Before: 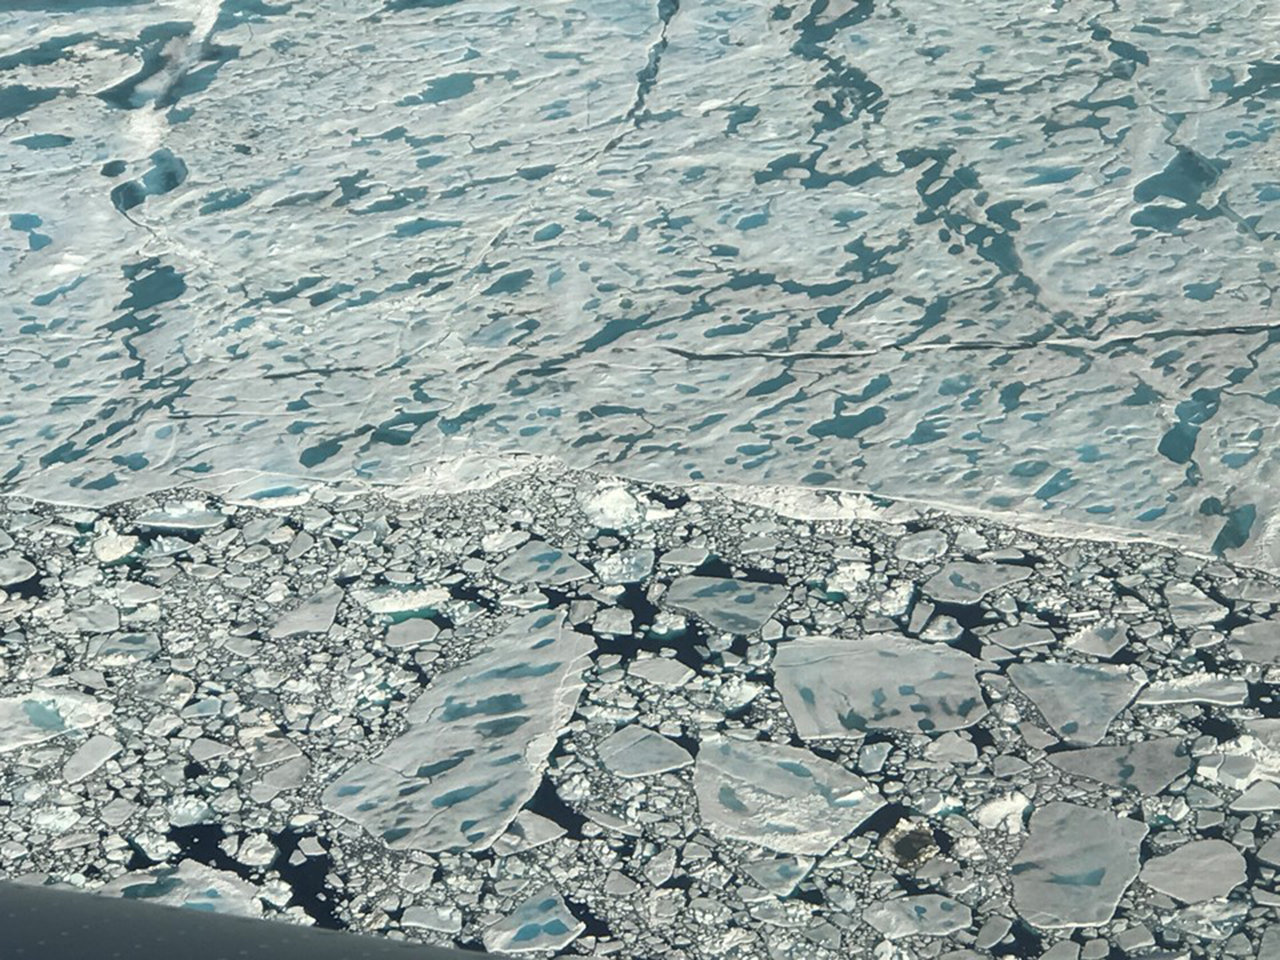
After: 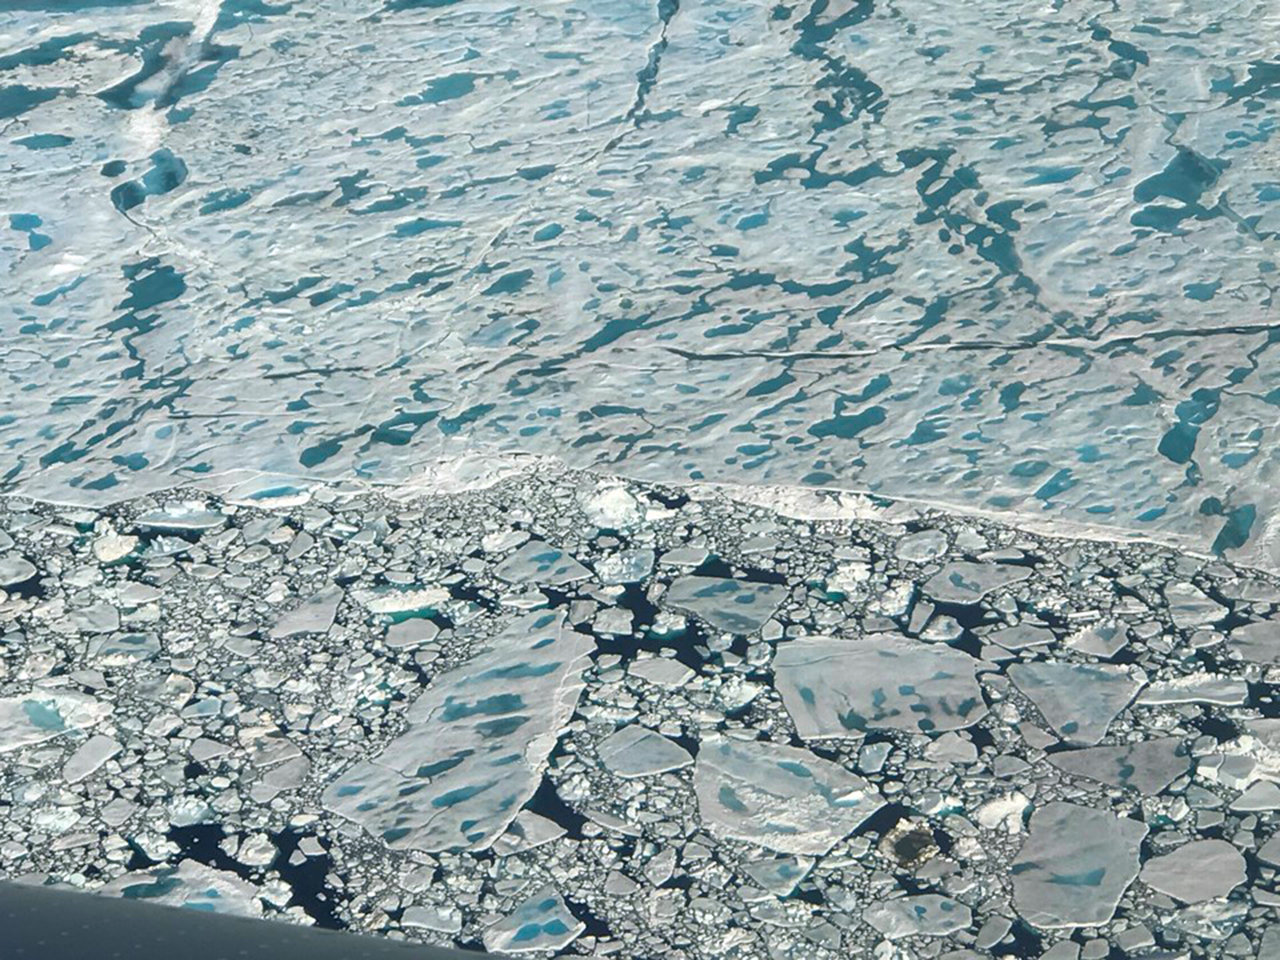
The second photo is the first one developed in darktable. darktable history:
color balance rgb: perceptual saturation grading › global saturation 25%, global vibrance 20%
white balance: red 1.009, blue 1.027
